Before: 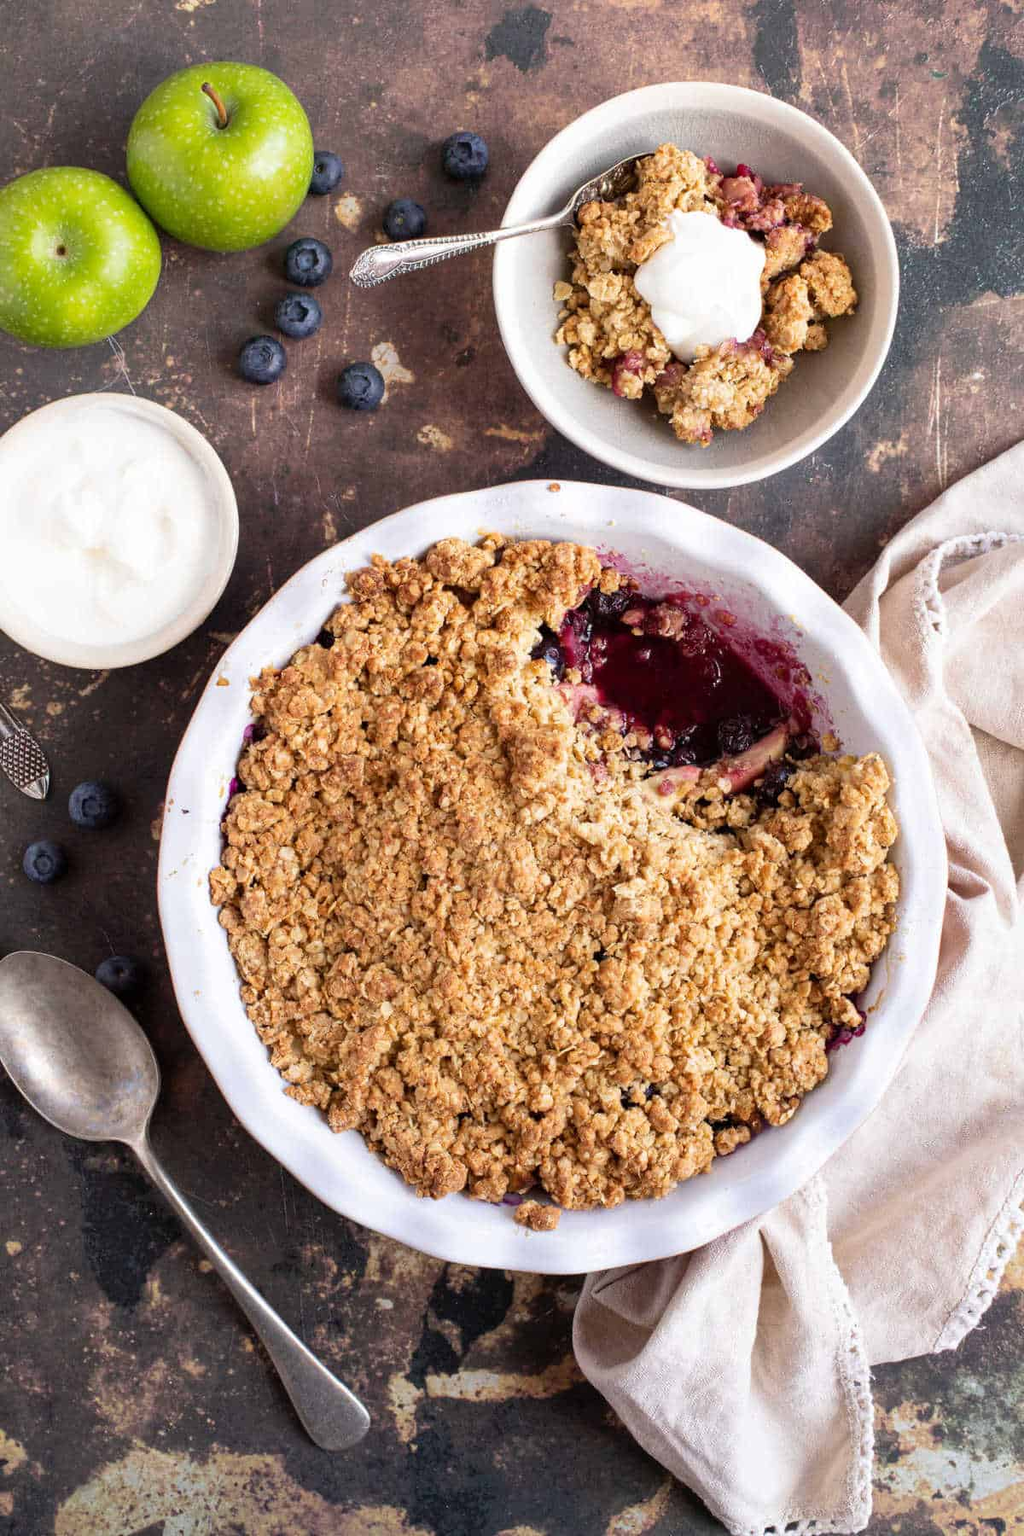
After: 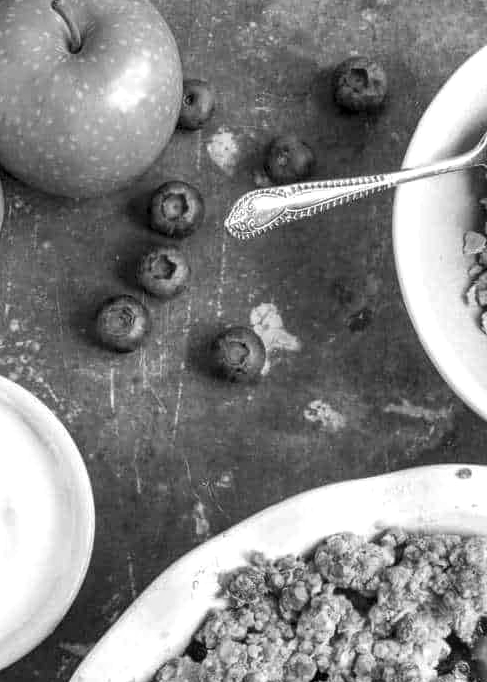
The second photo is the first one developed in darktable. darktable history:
local contrast: on, module defaults
shadows and highlights: radius 121.13, shadows 21.4, white point adjustment -9.72, highlights -14.39, soften with gaussian
white balance: emerald 1
crop: left 15.452%, top 5.459%, right 43.956%, bottom 56.62%
color calibration: output gray [0.253, 0.26, 0.487, 0], gray › normalize channels true, illuminant same as pipeline (D50), adaptation XYZ, x 0.346, y 0.359, gamut compression 0
tone equalizer: on, module defaults
exposure: black level correction 0, exposure 0.7 EV, compensate exposure bias true, compensate highlight preservation false
